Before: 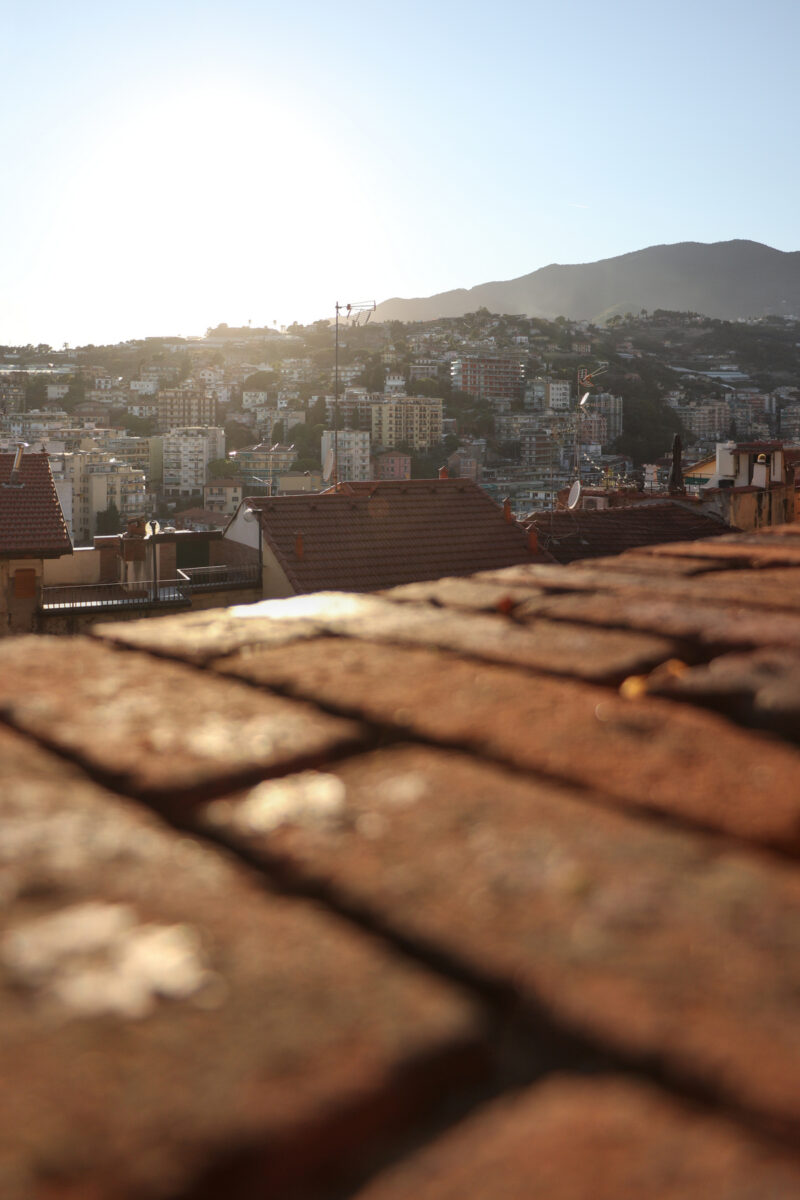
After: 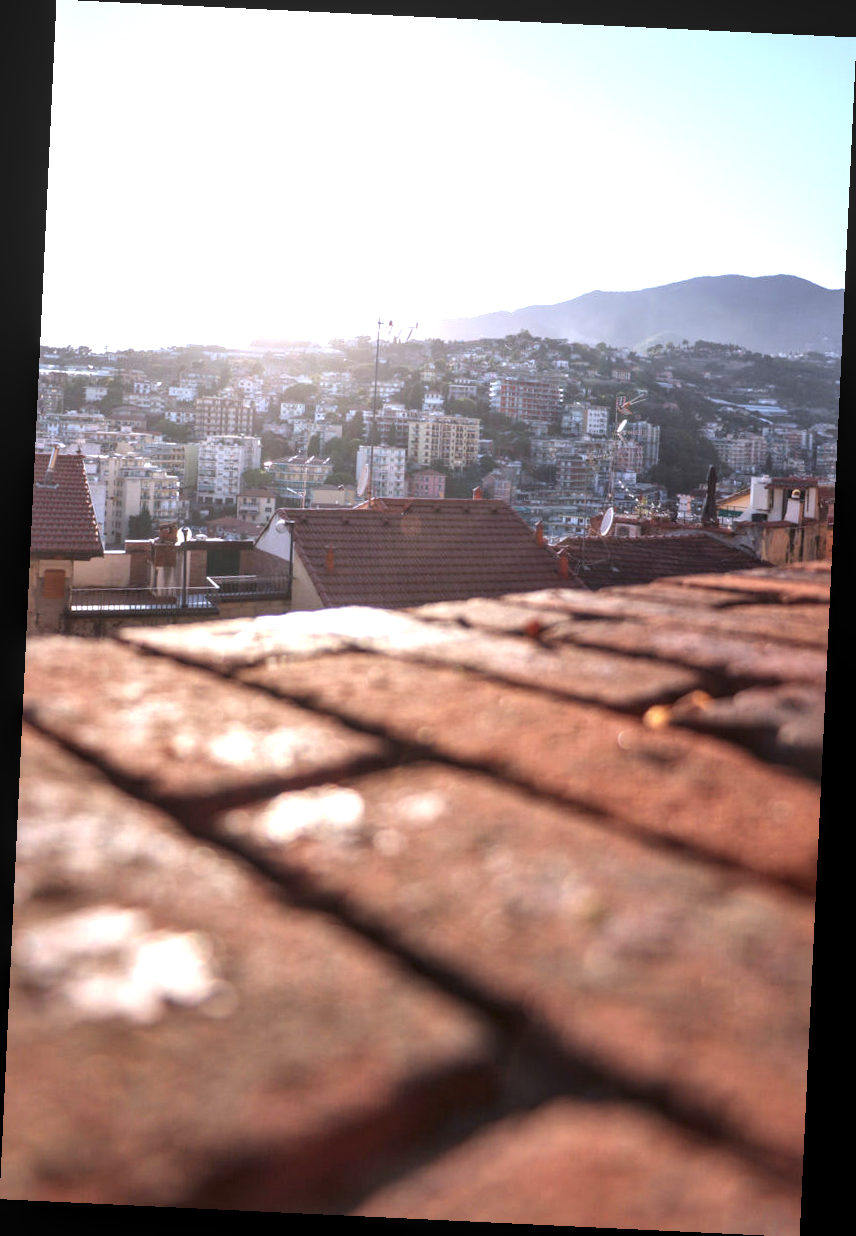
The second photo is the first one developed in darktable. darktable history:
exposure: exposure 1 EV, compensate highlight preservation false
crop and rotate: angle -2.72°
local contrast: on, module defaults
color calibration: illuminant as shot in camera, x 0.377, y 0.393, temperature 4203.44 K
